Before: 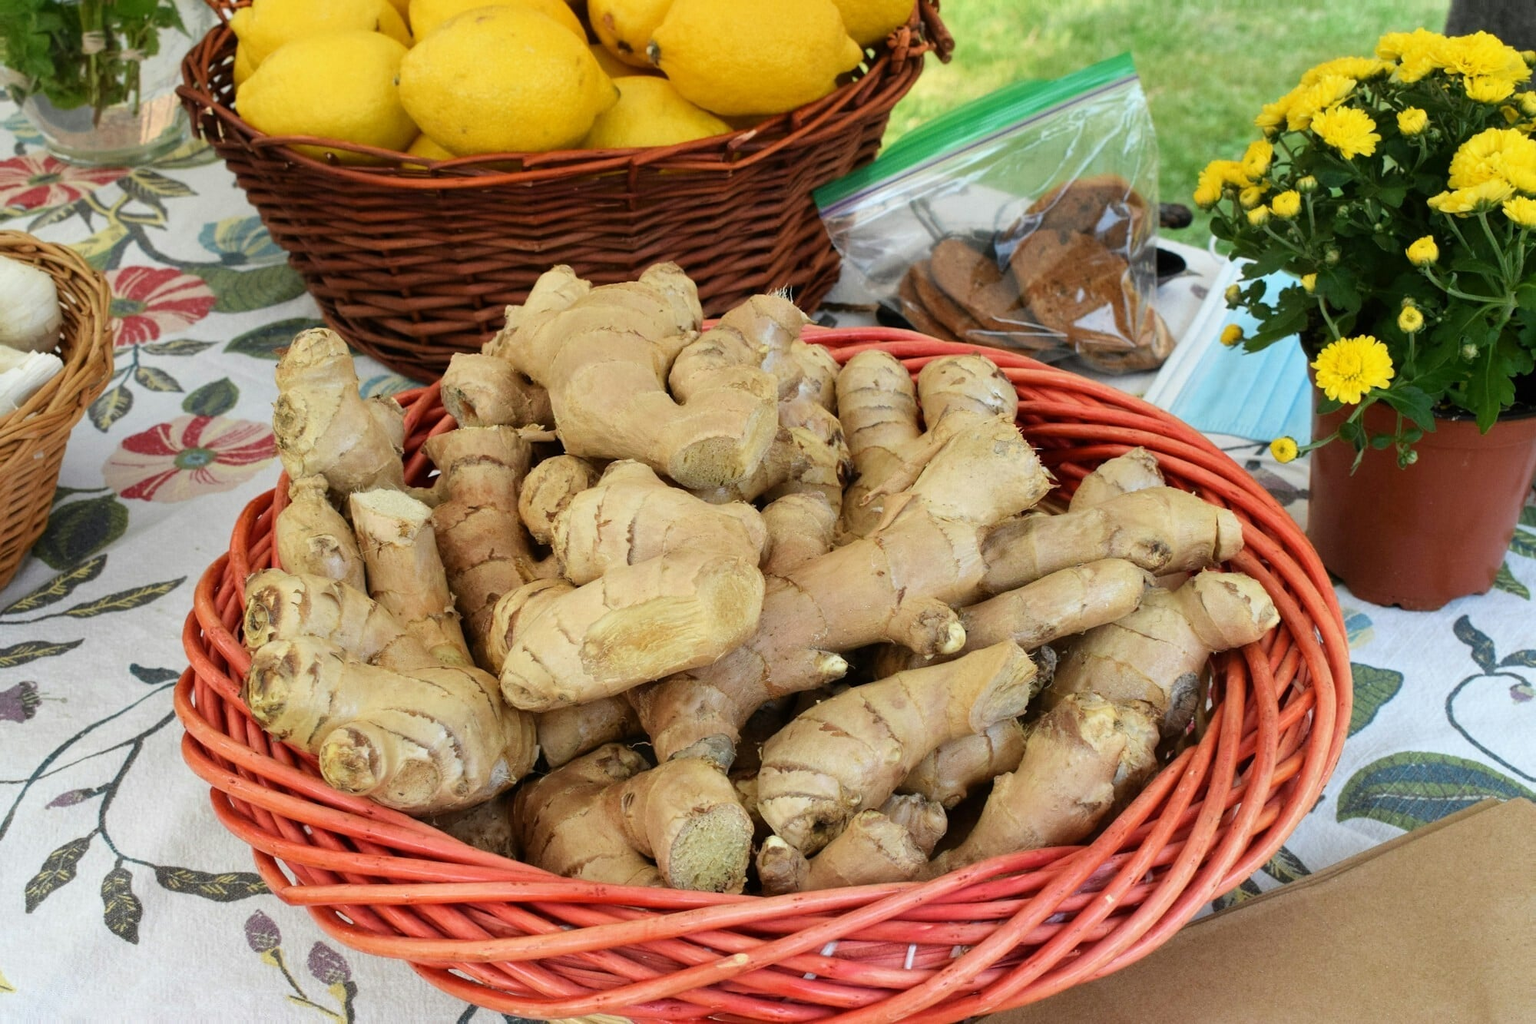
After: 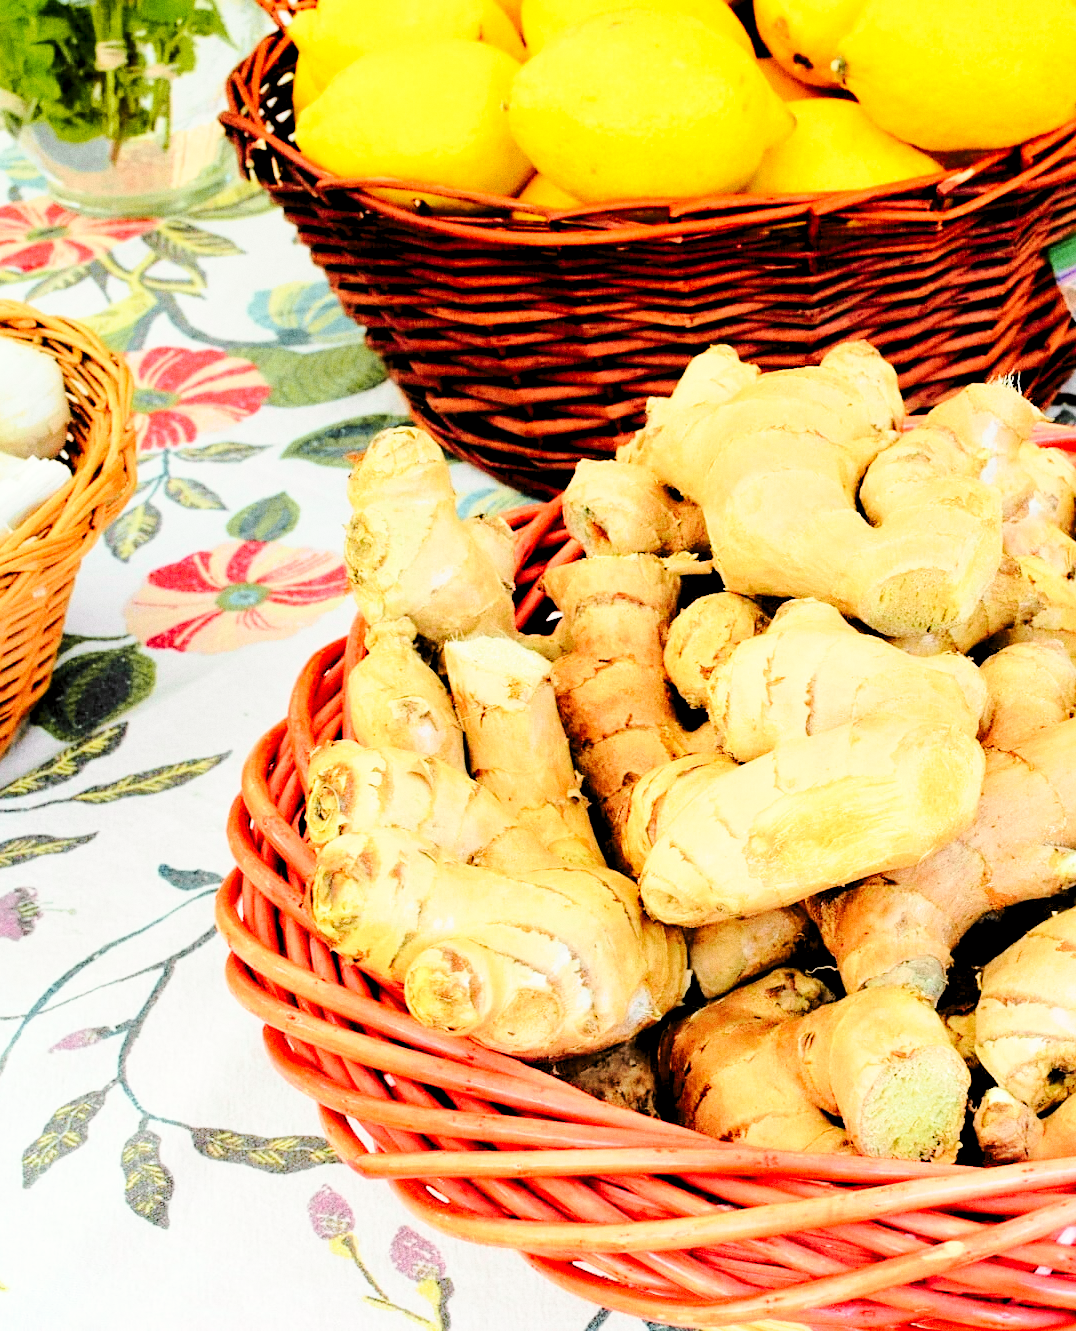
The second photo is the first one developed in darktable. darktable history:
base curve: curves: ch0 [(0, 0) (0.028, 0.03) (0.121, 0.232) (0.46, 0.748) (0.859, 0.968) (1, 1)], preserve colors none
crop: left 0.587%, right 45.588%, bottom 0.086%
tone curve: curves: ch0 [(0, 0) (0.131, 0.135) (0.288, 0.372) (0.451, 0.608) (0.612, 0.739) (0.736, 0.832) (1, 1)]; ch1 [(0, 0) (0.392, 0.398) (0.487, 0.471) (0.496, 0.493) (0.519, 0.531) (0.557, 0.591) (0.581, 0.639) (0.622, 0.711) (1, 1)]; ch2 [(0, 0) (0.388, 0.344) (0.438, 0.425) (0.476, 0.482) (0.502, 0.508) (0.524, 0.531) (0.538, 0.58) (0.58, 0.621) (0.613, 0.679) (0.655, 0.738) (1, 1)], color space Lab, independent channels, preserve colors none
sharpen: amount 0.2
grain: coarseness 0.09 ISO
rgb levels: levels [[0.013, 0.434, 0.89], [0, 0.5, 1], [0, 0.5, 1]]
